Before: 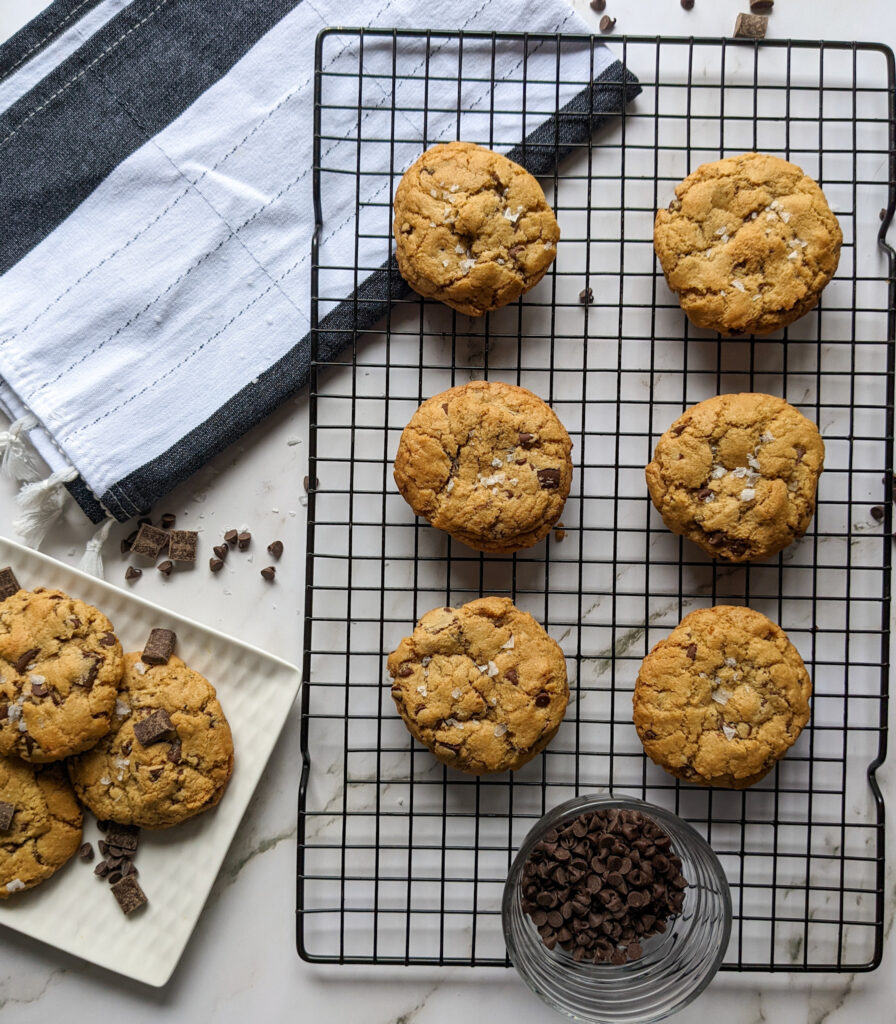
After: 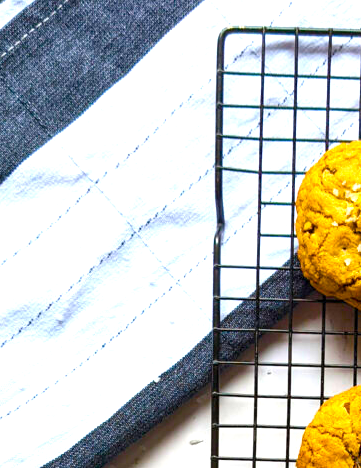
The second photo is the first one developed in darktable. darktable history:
crop and rotate: left 10.995%, top 0.114%, right 48.613%, bottom 54.152%
color balance rgb: perceptual saturation grading › global saturation 36.326%, perceptual saturation grading › shadows 35.68%, global vibrance 44.643%
exposure: exposure 0.997 EV, compensate highlight preservation false
